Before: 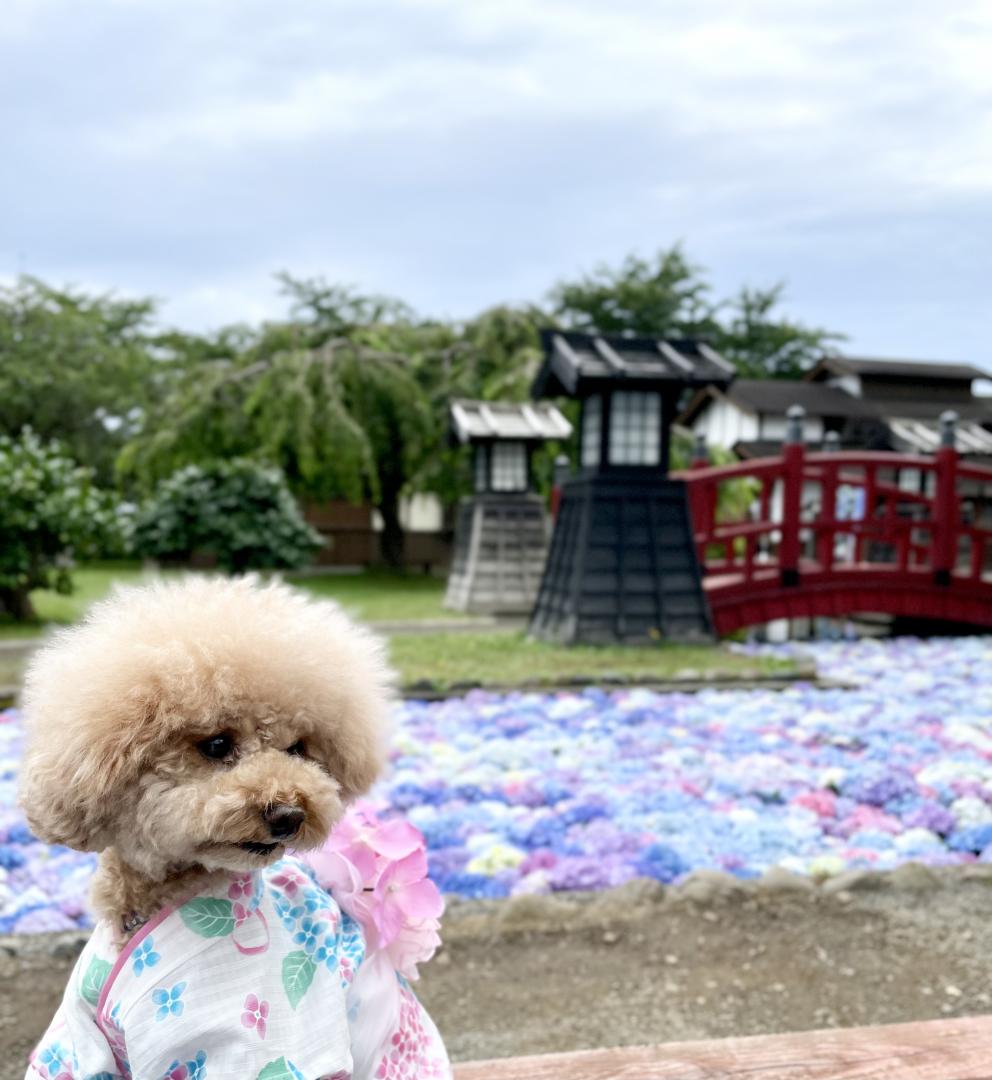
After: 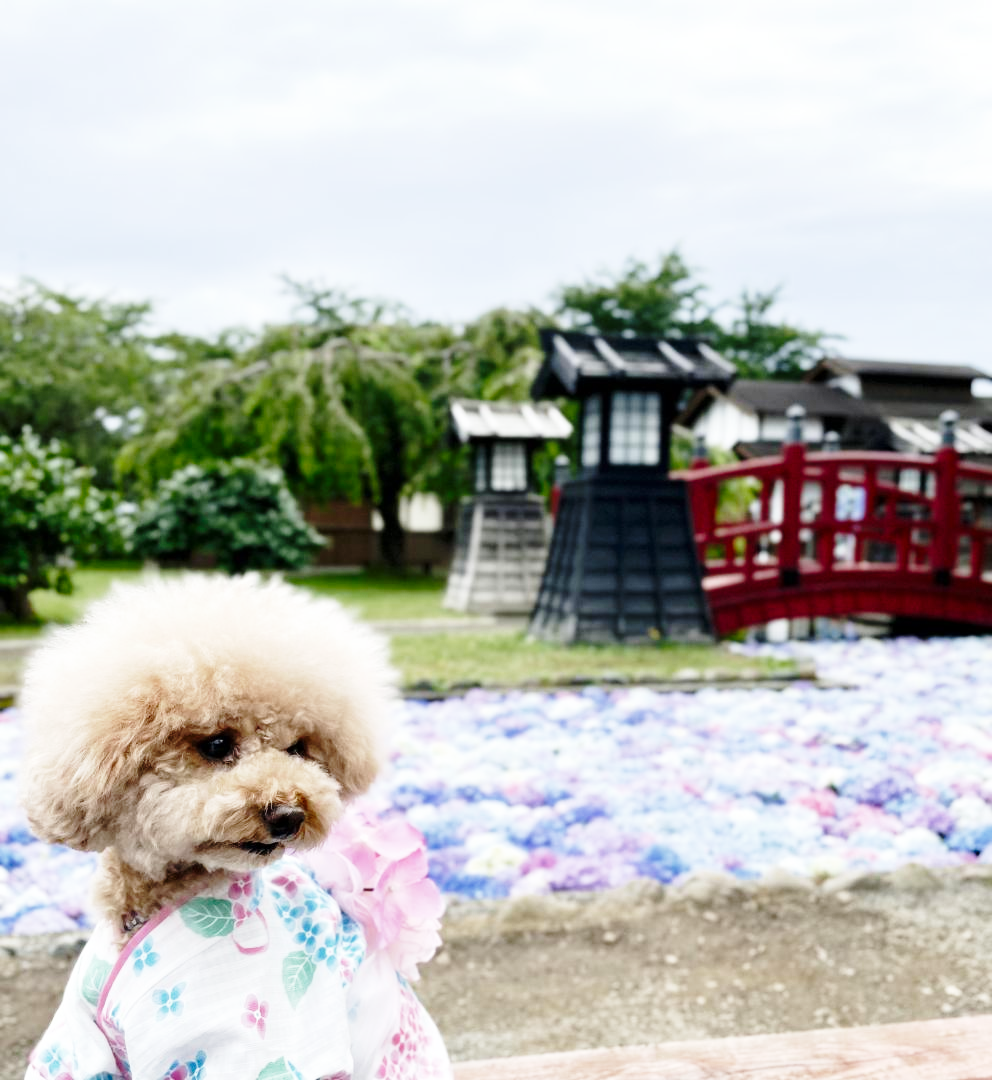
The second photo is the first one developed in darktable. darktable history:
base curve: curves: ch0 [(0, 0) (0.028, 0.03) (0.121, 0.232) (0.46, 0.748) (0.859, 0.968) (1, 1)], preserve colors none
color zones: curves: ch0 [(0, 0.444) (0.143, 0.442) (0.286, 0.441) (0.429, 0.441) (0.571, 0.441) (0.714, 0.441) (0.857, 0.442) (1, 0.444)]
white balance: emerald 1
